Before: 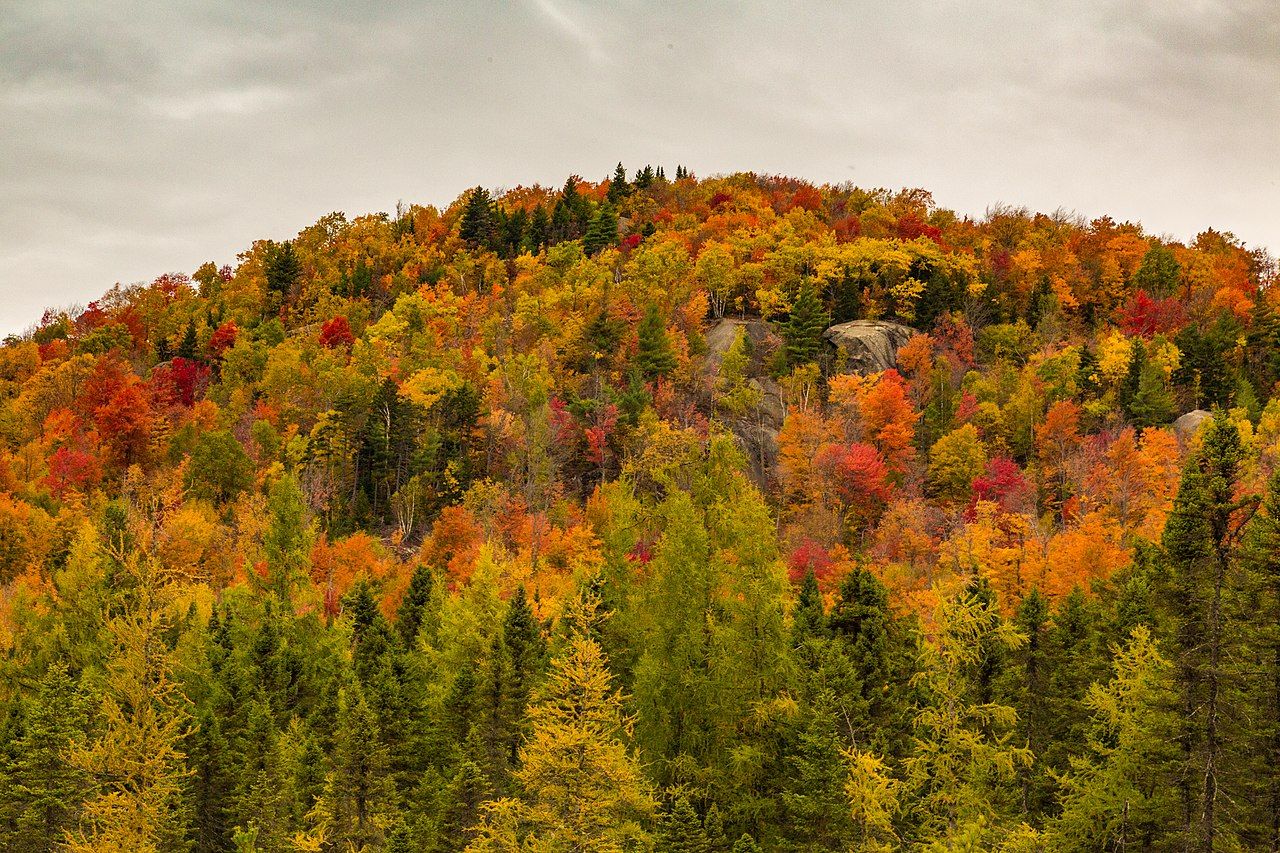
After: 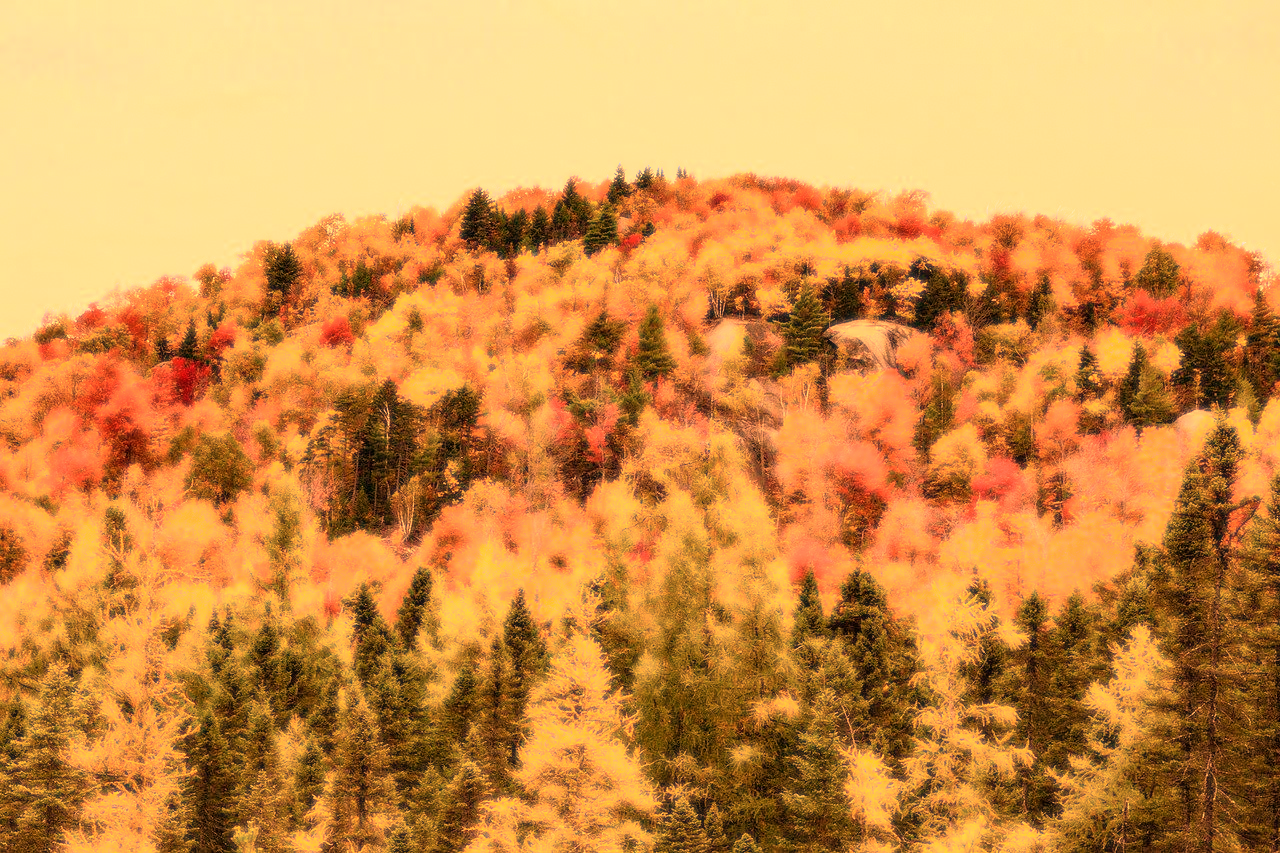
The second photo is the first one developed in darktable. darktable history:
white balance: red 1.467, blue 0.684
bloom: size 0%, threshold 54.82%, strength 8.31%
